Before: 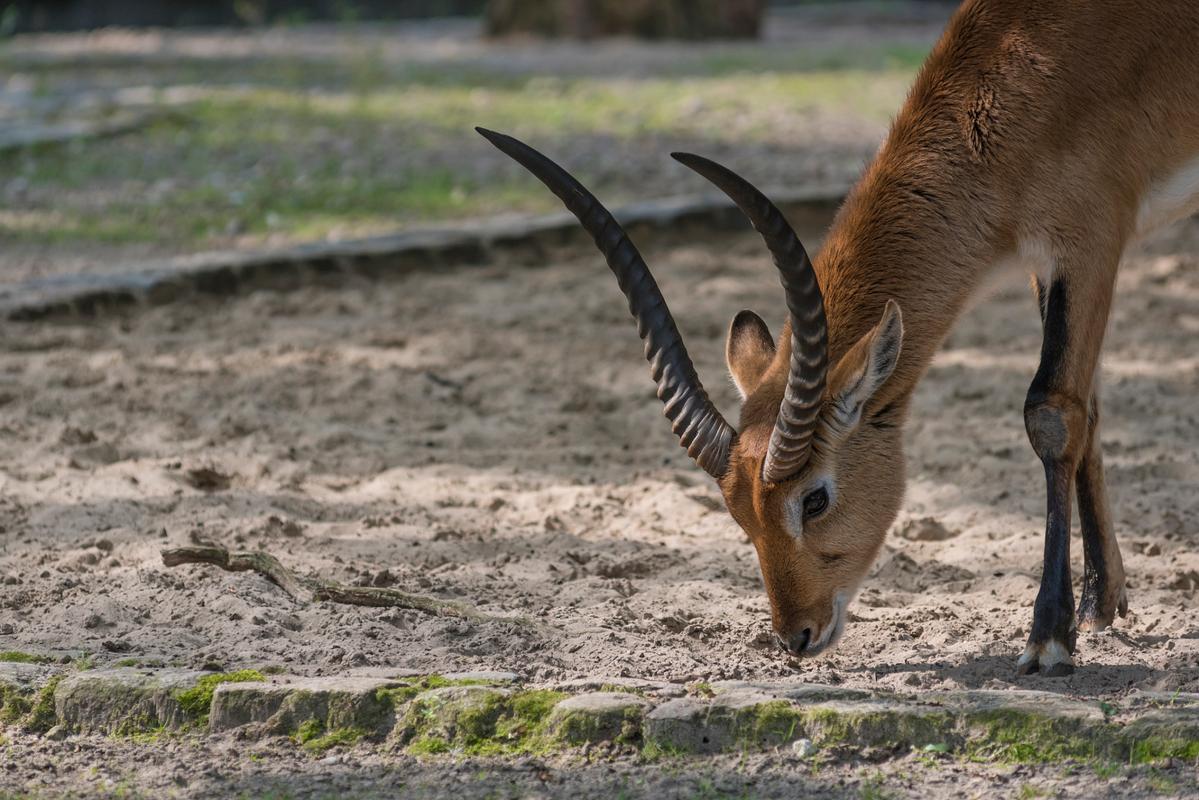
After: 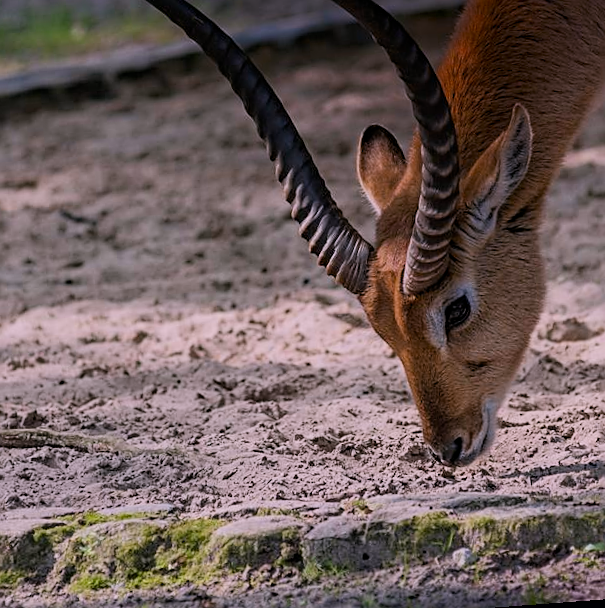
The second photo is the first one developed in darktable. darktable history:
white balance: red 1.066, blue 1.119
shadows and highlights: shadows -88.03, highlights -35.45, shadows color adjustment 99.15%, highlights color adjustment 0%, soften with gaussian
filmic rgb: black relative exposure -8.42 EV, white relative exposure 4.68 EV, hardness 3.82, color science v6 (2022)
sharpen: on, module defaults
rotate and perspective: rotation -4.25°, automatic cropping off
crop: left 31.379%, top 24.658%, right 20.326%, bottom 6.628%
haze removal: compatibility mode true, adaptive false
